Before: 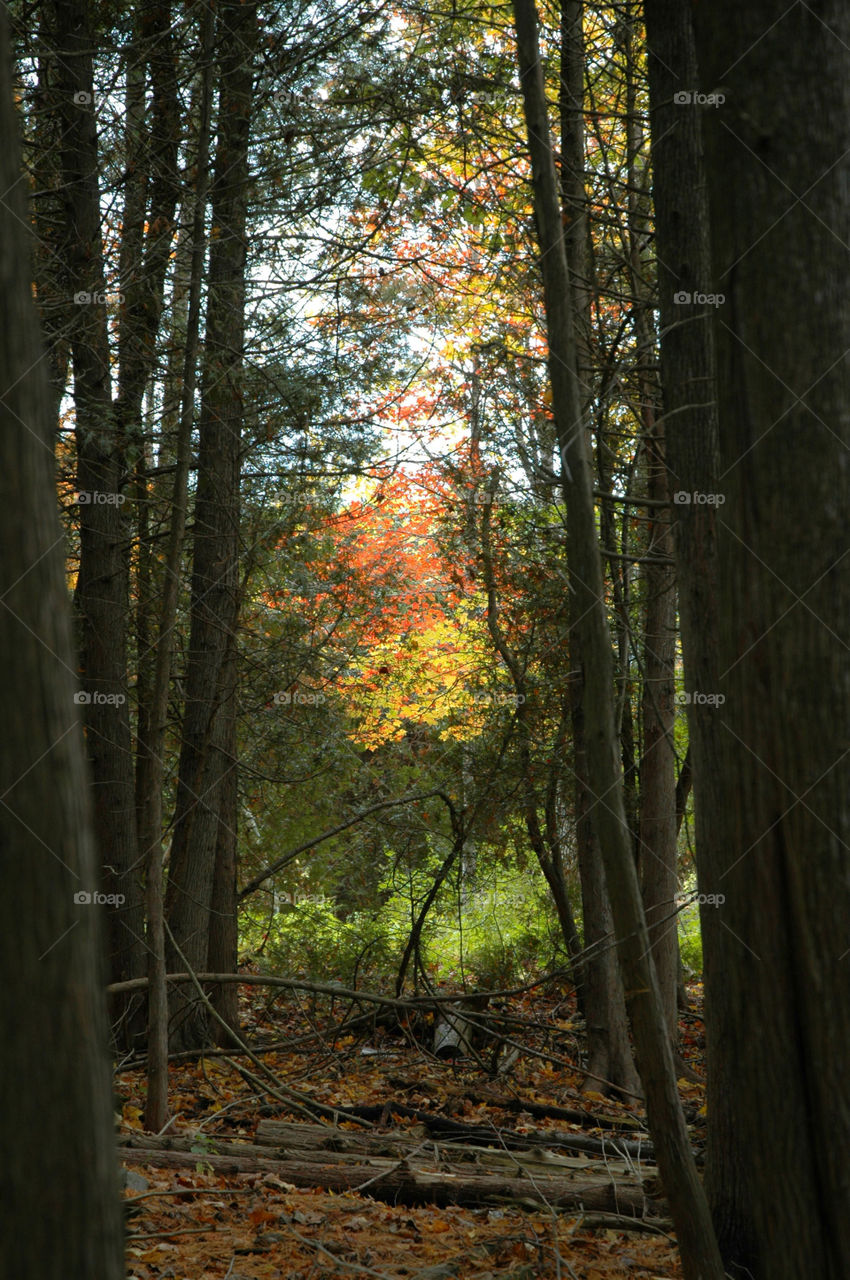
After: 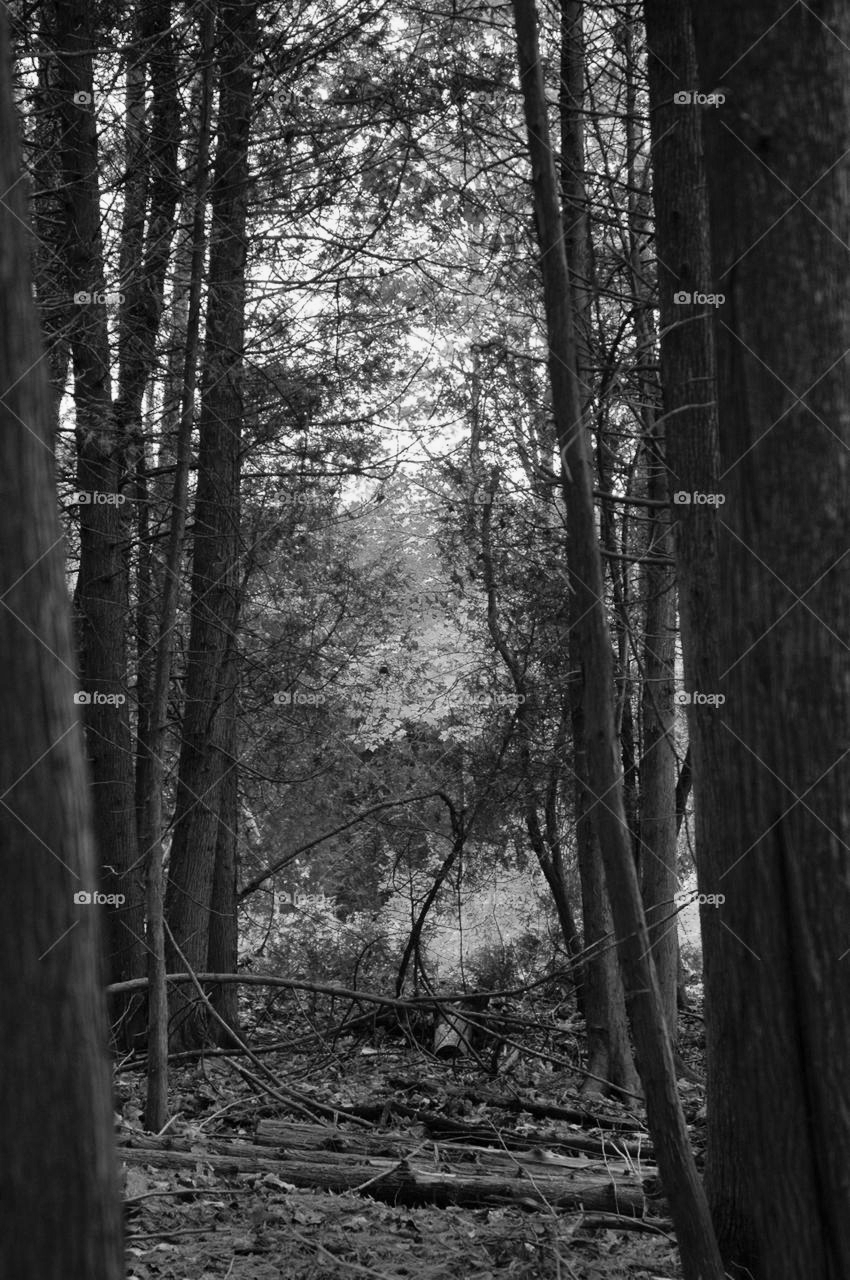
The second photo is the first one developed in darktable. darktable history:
shadows and highlights: low approximation 0.01, soften with gaussian
color calibration: output gray [0.18, 0.41, 0.41, 0], gray › normalize channels true, illuminant same as pipeline (D50), adaptation XYZ, x 0.346, y 0.359, gamut compression 0
